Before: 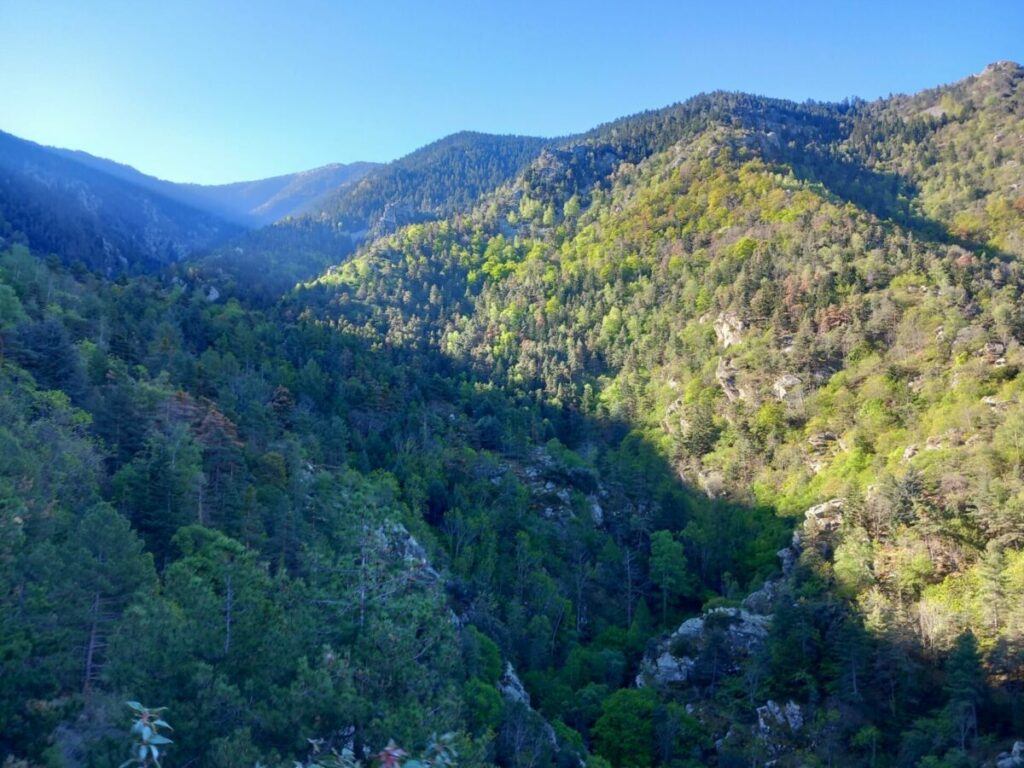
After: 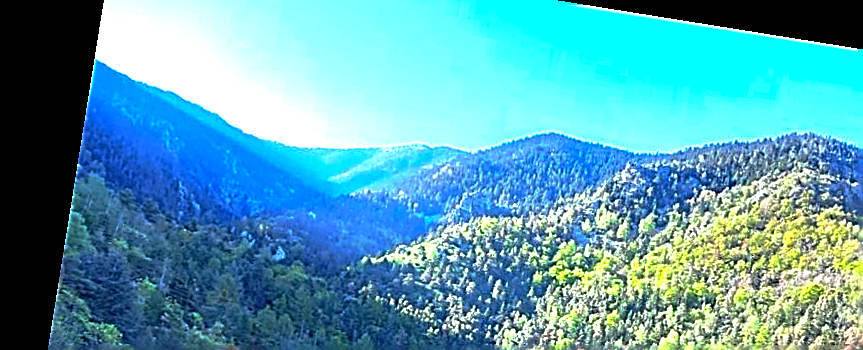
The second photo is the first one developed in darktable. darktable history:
exposure: black level correction 0, exposure 1.3 EV, compensate highlight preservation false
rotate and perspective: rotation 9.12°, automatic cropping off
sharpen: amount 2
white balance: red 0.925, blue 1.046
crop: left 0.579%, top 7.627%, right 23.167%, bottom 54.275%
base curve: curves: ch0 [(0, 0) (0.595, 0.418) (1, 1)], preserve colors none
